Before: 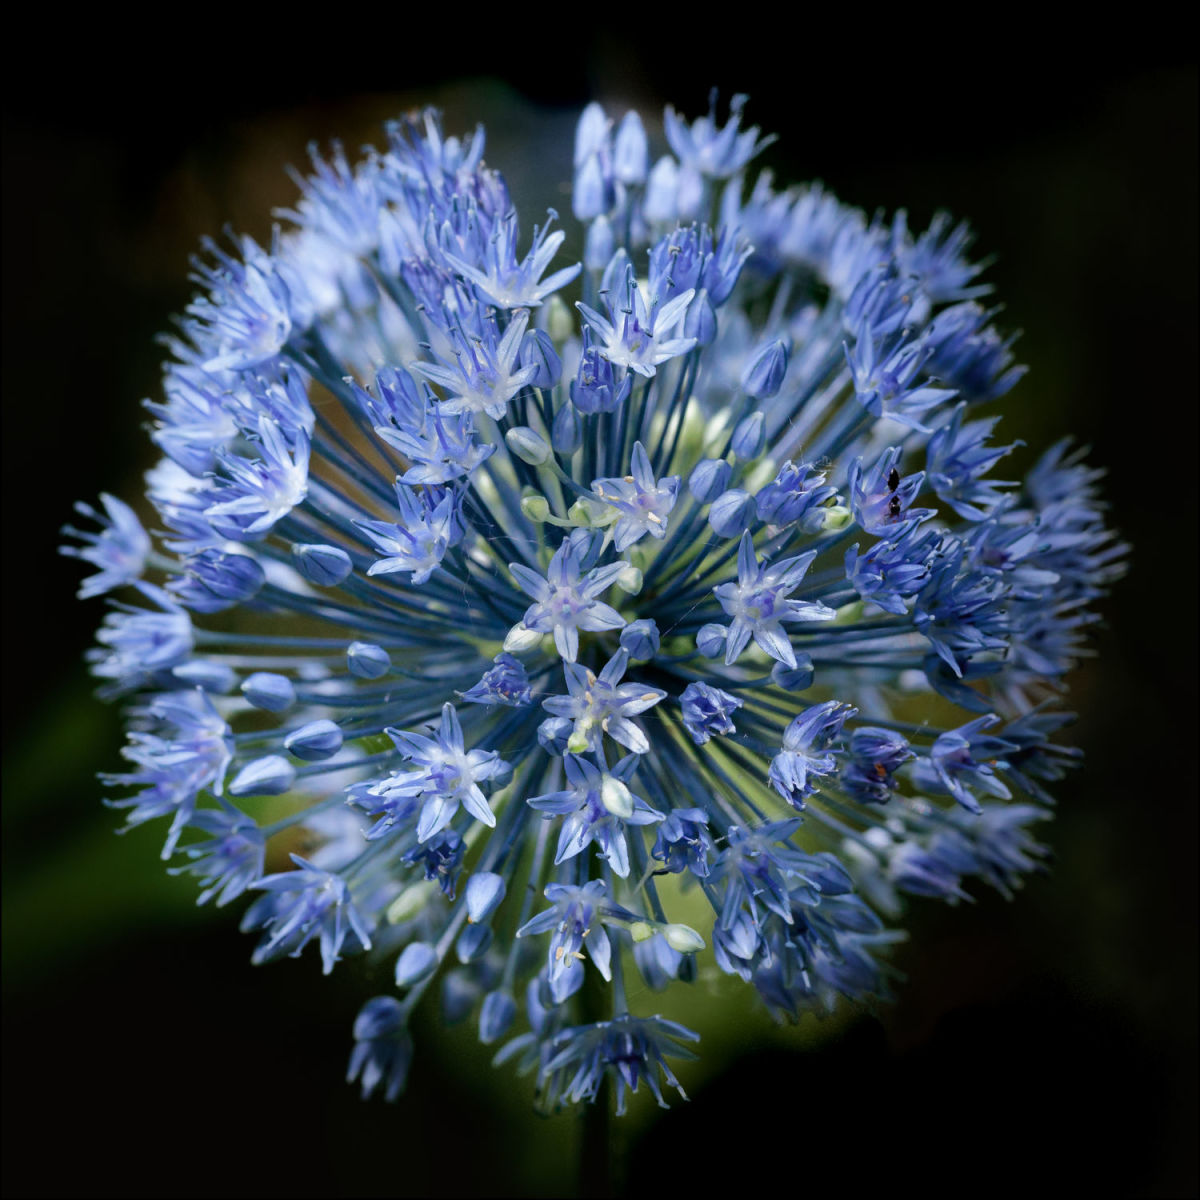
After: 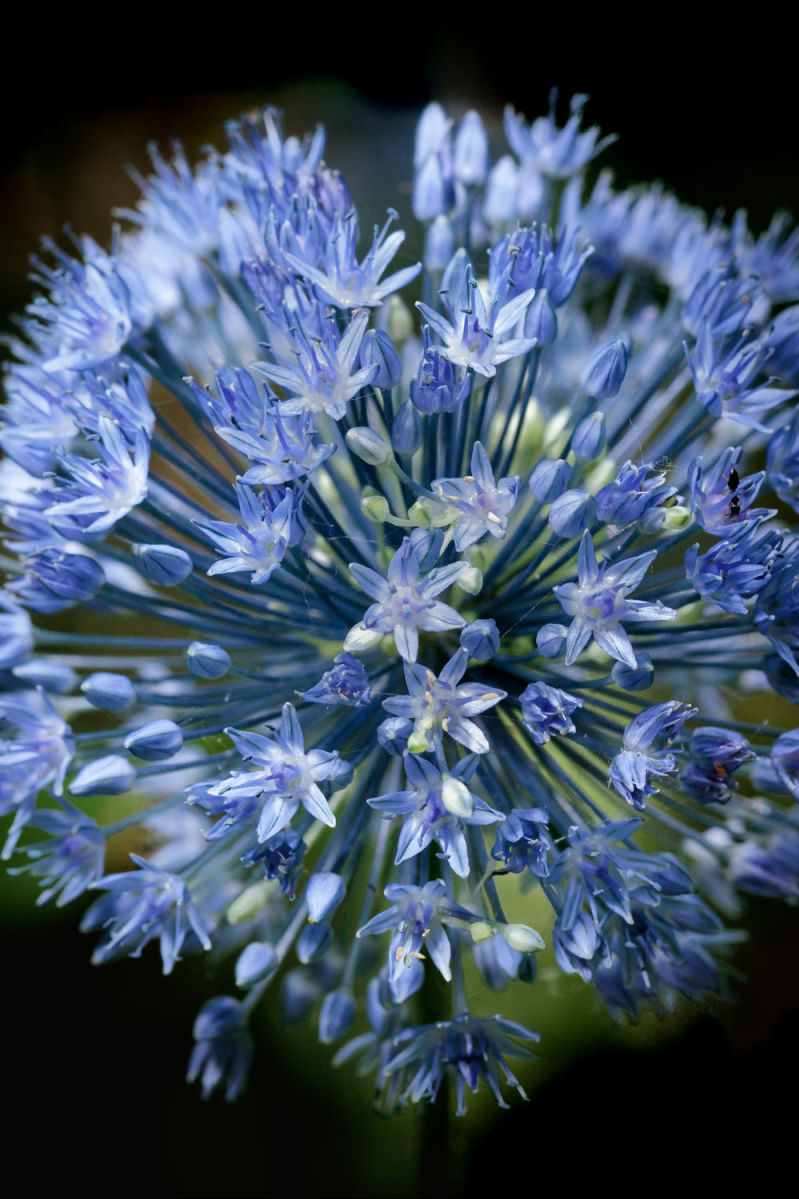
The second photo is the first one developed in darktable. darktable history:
crop and rotate: left 13.345%, right 20.021%
